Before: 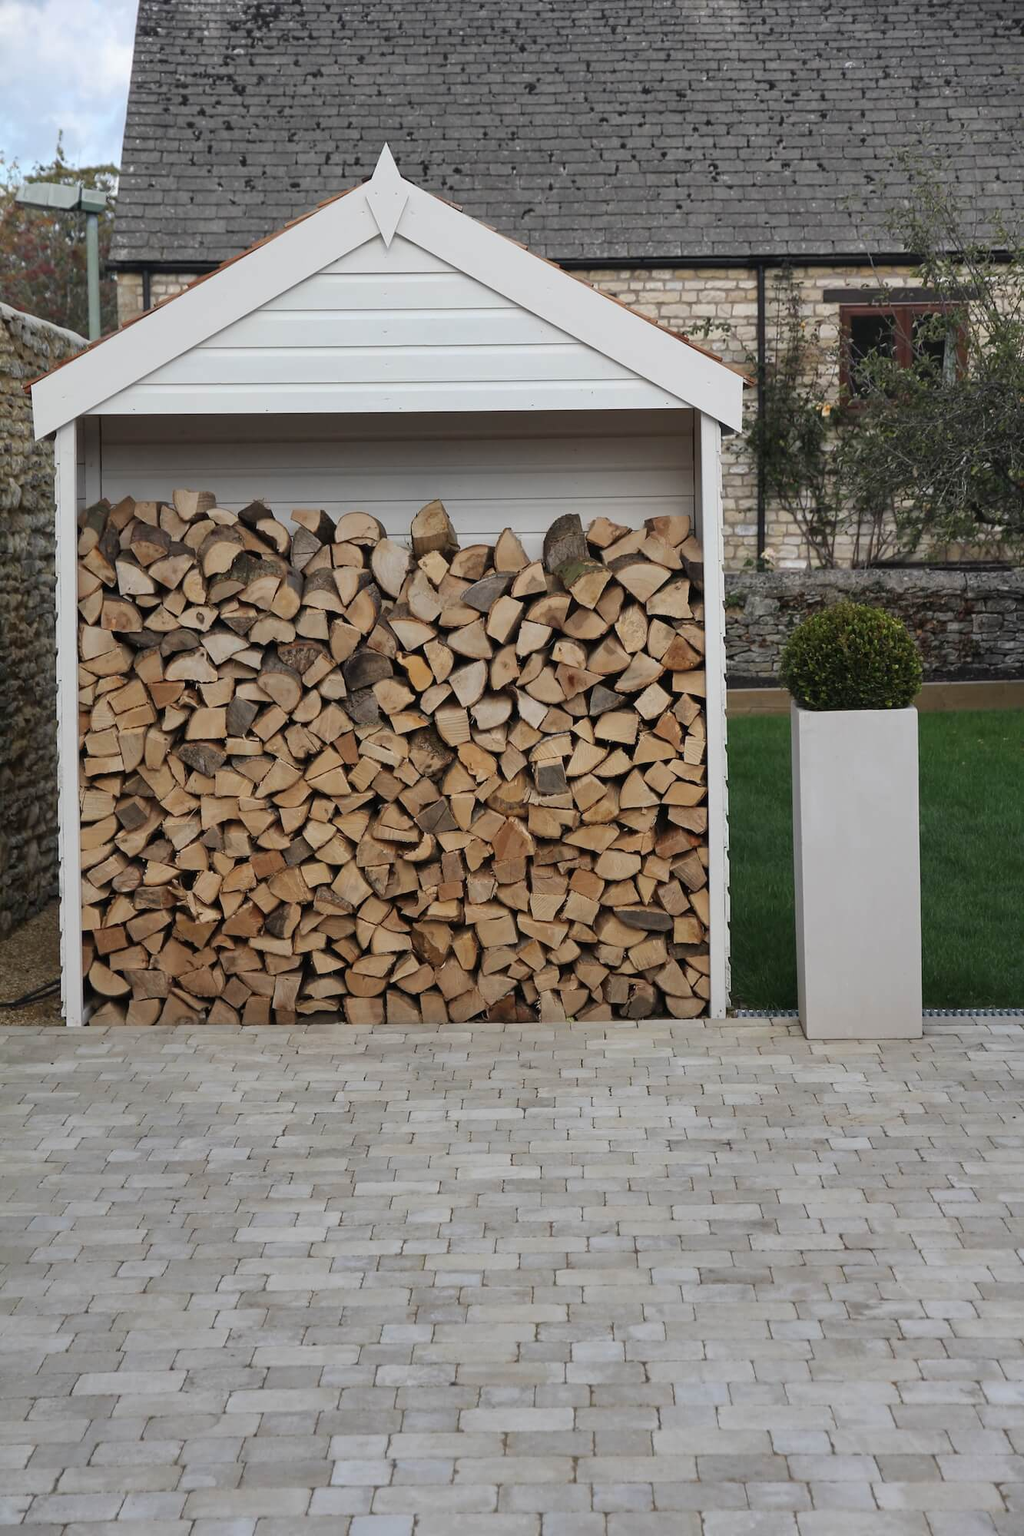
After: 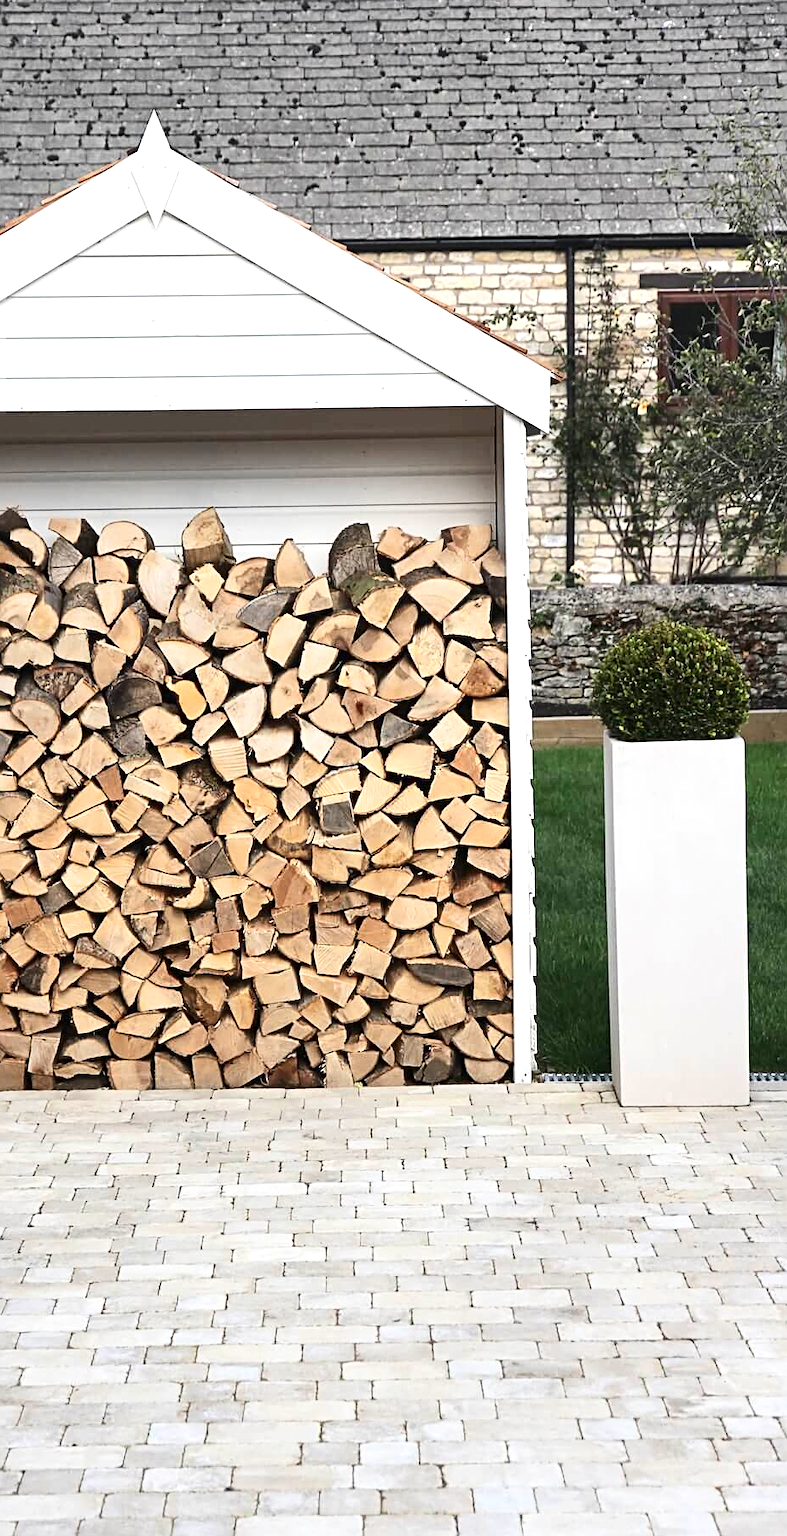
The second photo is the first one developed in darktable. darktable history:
crop and rotate: left 24.181%, top 2.843%, right 6.549%, bottom 7.071%
exposure: black level correction 0, exposure 1.098 EV, compensate highlight preservation false
contrast brightness saturation: contrast 0.224
sharpen: radius 2.768
